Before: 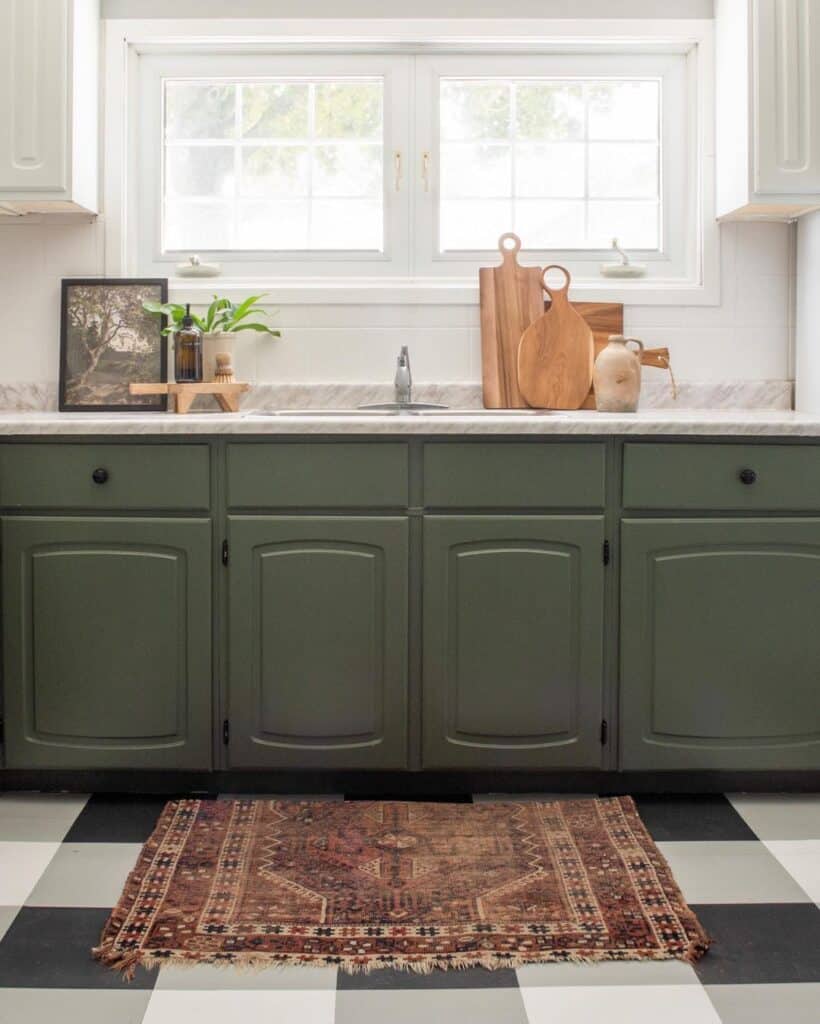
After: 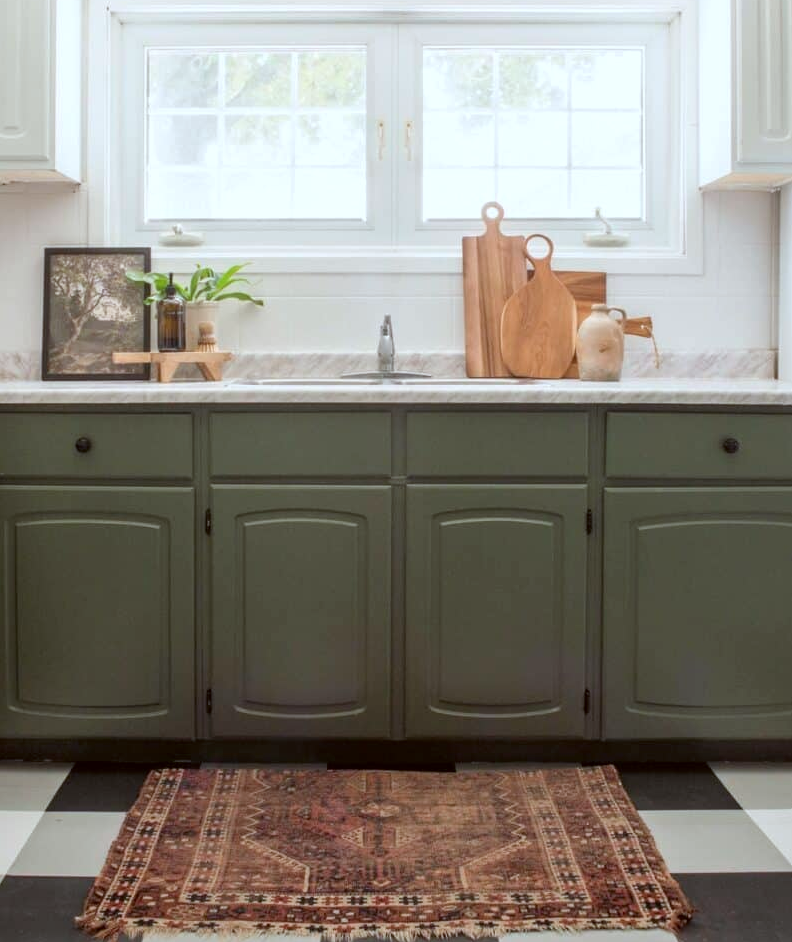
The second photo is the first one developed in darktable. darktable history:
crop: left 2.182%, top 3.121%, right 1.139%, bottom 4.886%
color correction: highlights a* -3.68, highlights b* -7.01, shadows a* 3.16, shadows b* 5.64
